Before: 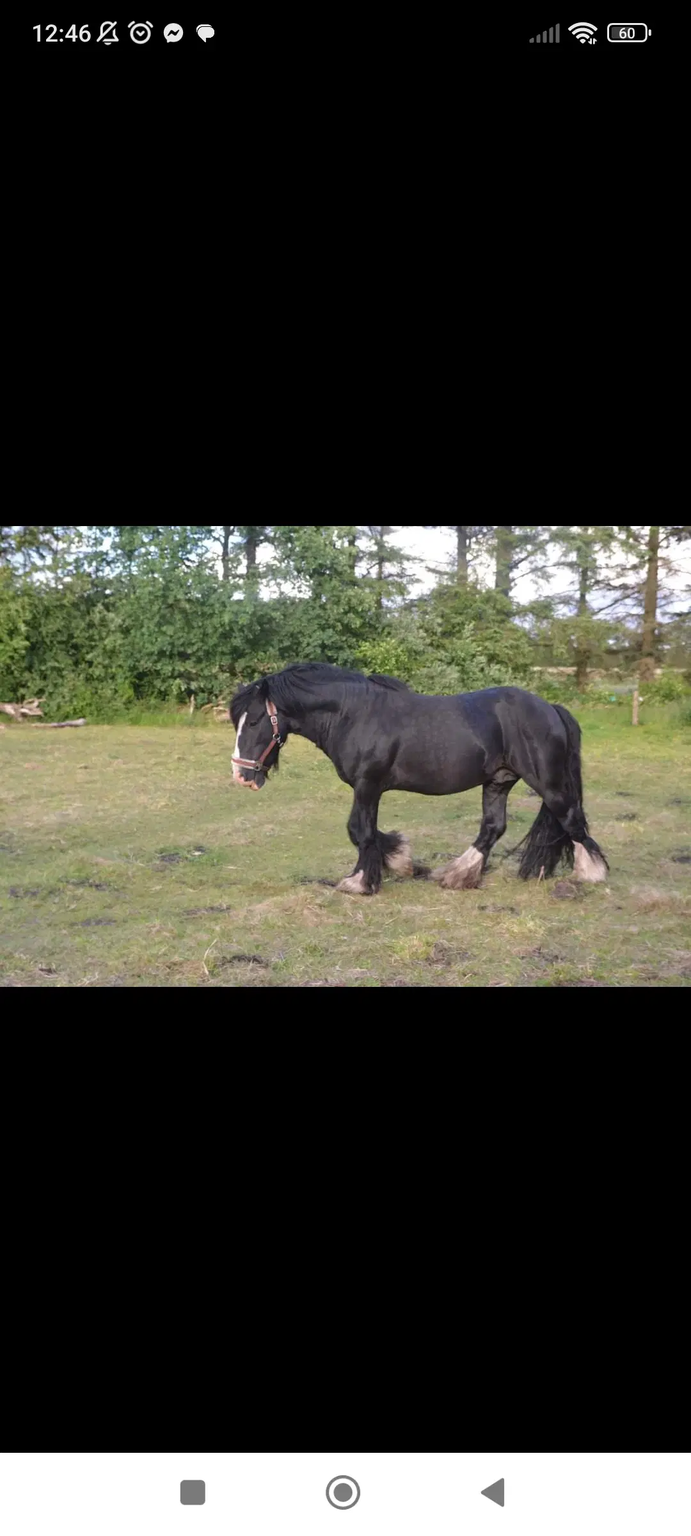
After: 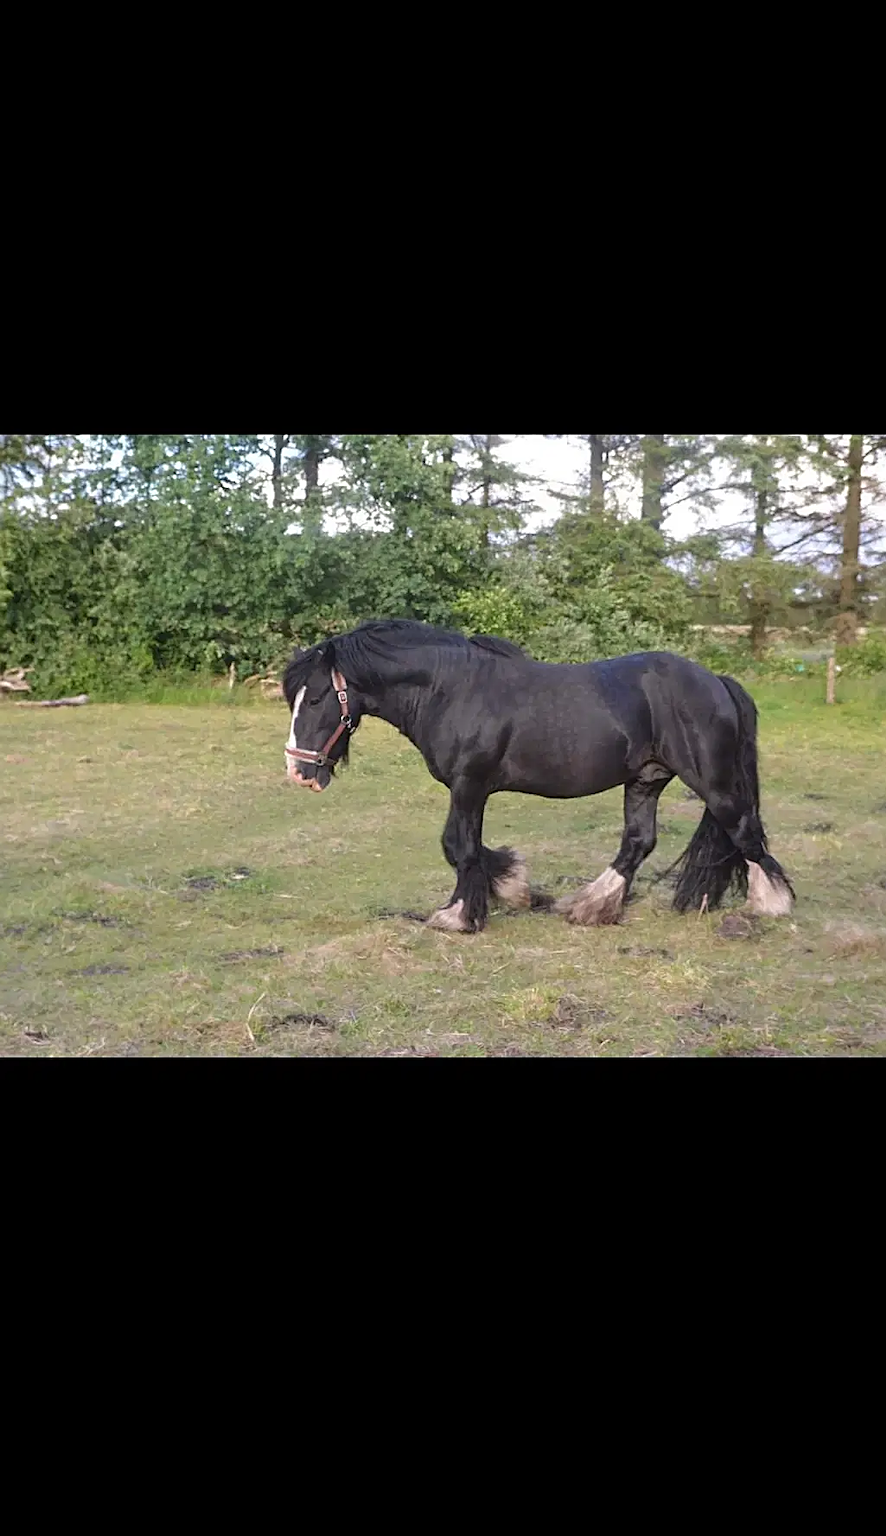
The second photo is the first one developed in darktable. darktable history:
vignetting: on, module defaults
crop and rotate: left 2.991%, top 13.302%, right 1.981%, bottom 12.636%
sharpen: on, module defaults
